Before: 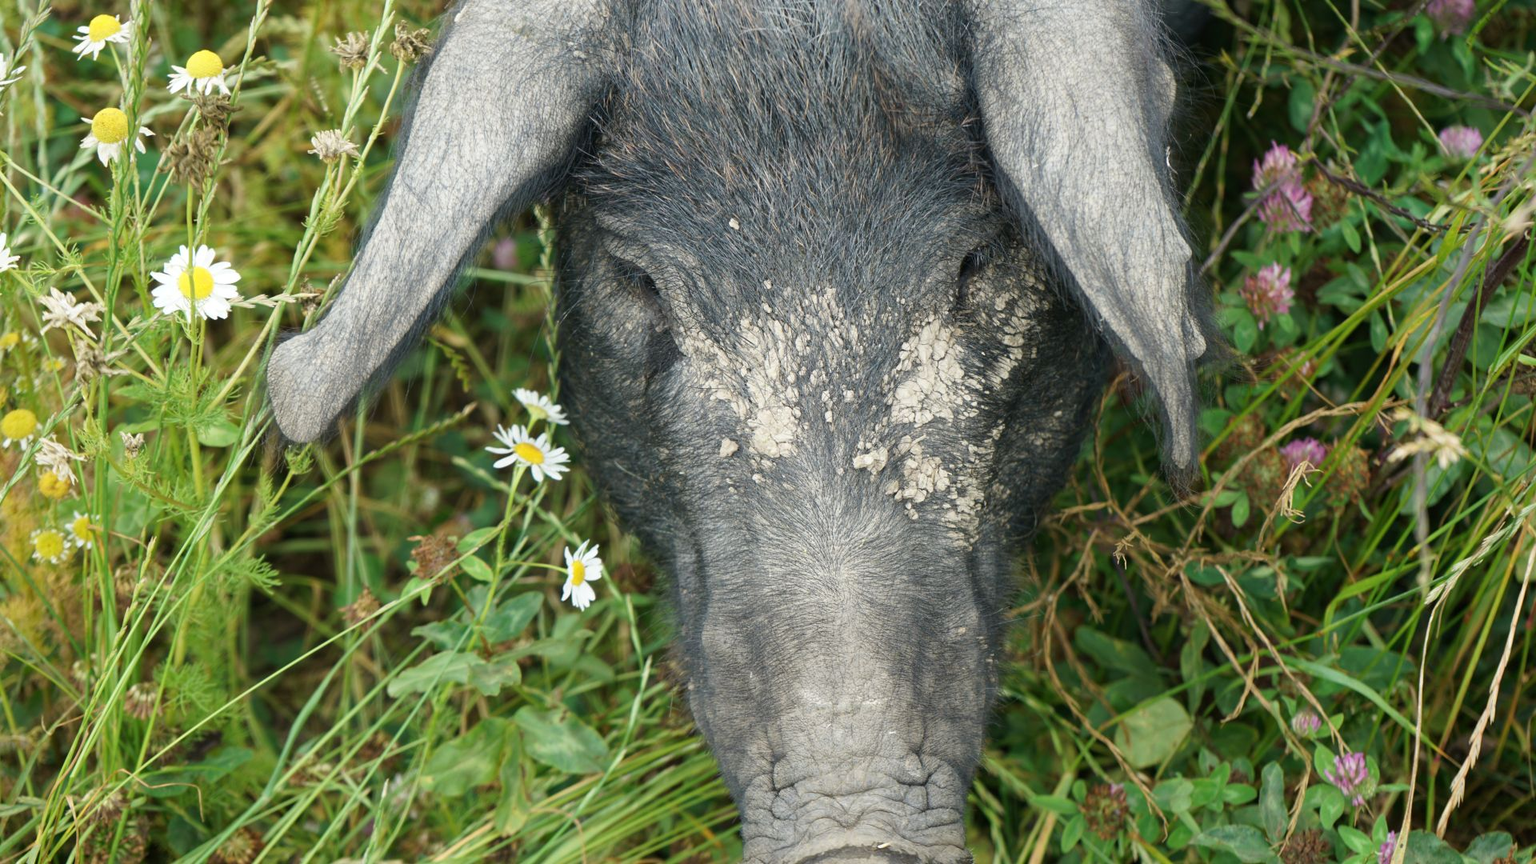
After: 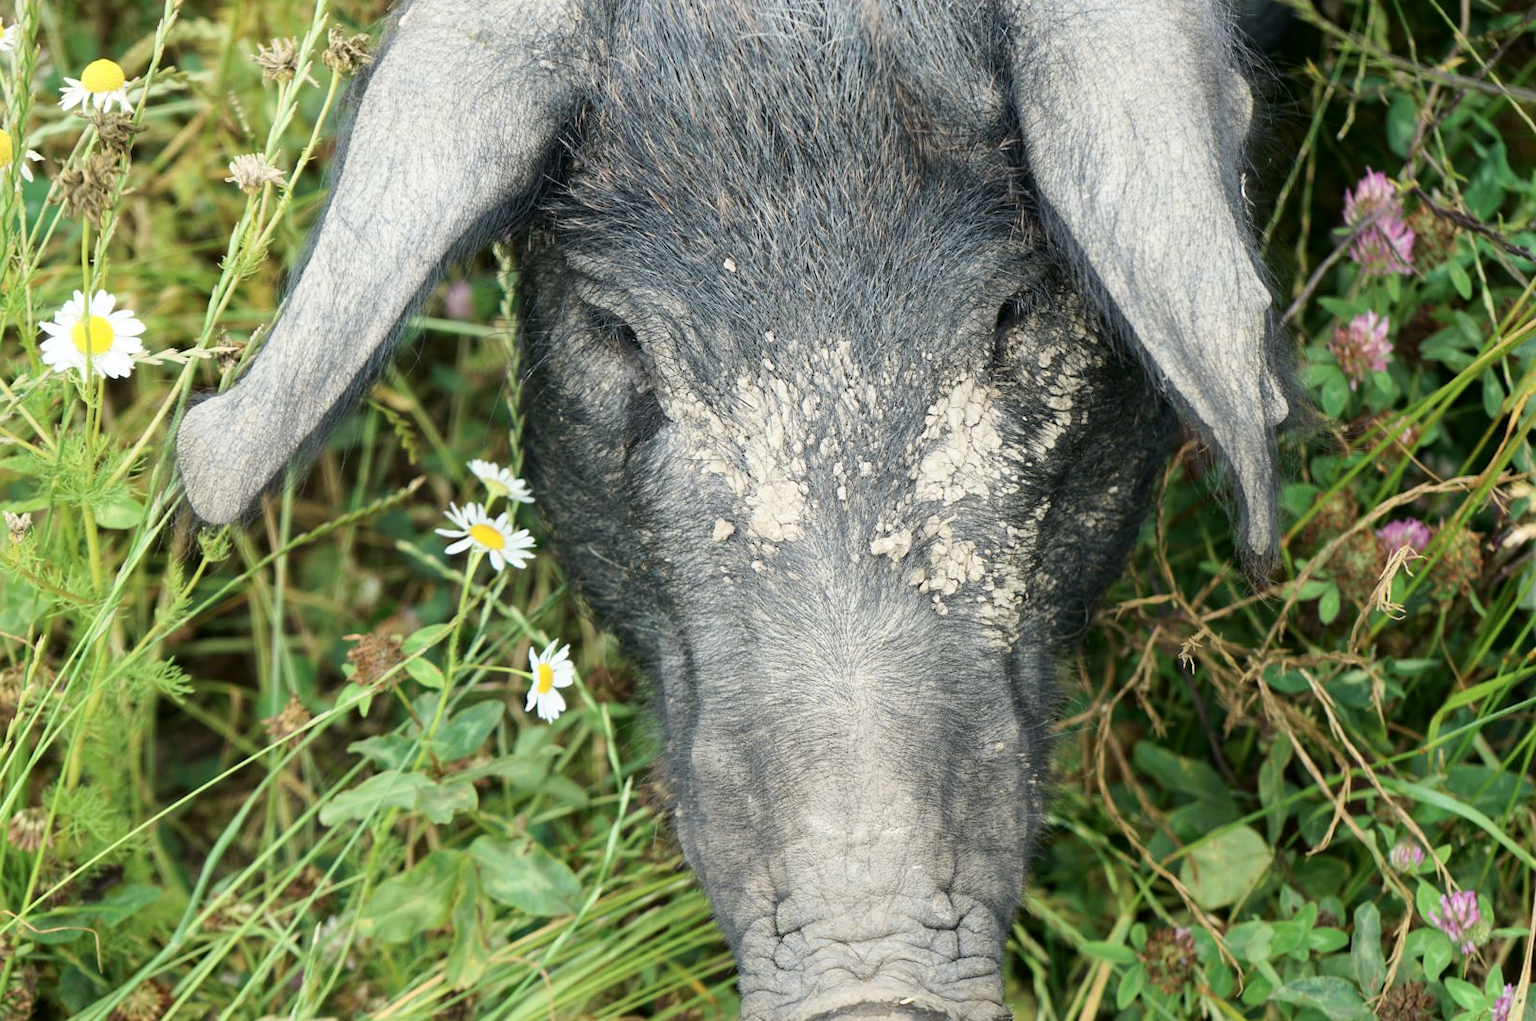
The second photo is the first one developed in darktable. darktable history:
tone curve: curves: ch0 [(0, 0) (0.004, 0.001) (0.133, 0.112) (0.325, 0.362) (0.832, 0.893) (1, 1)], color space Lab, independent channels, preserve colors none
crop: left 7.67%, right 7.816%
